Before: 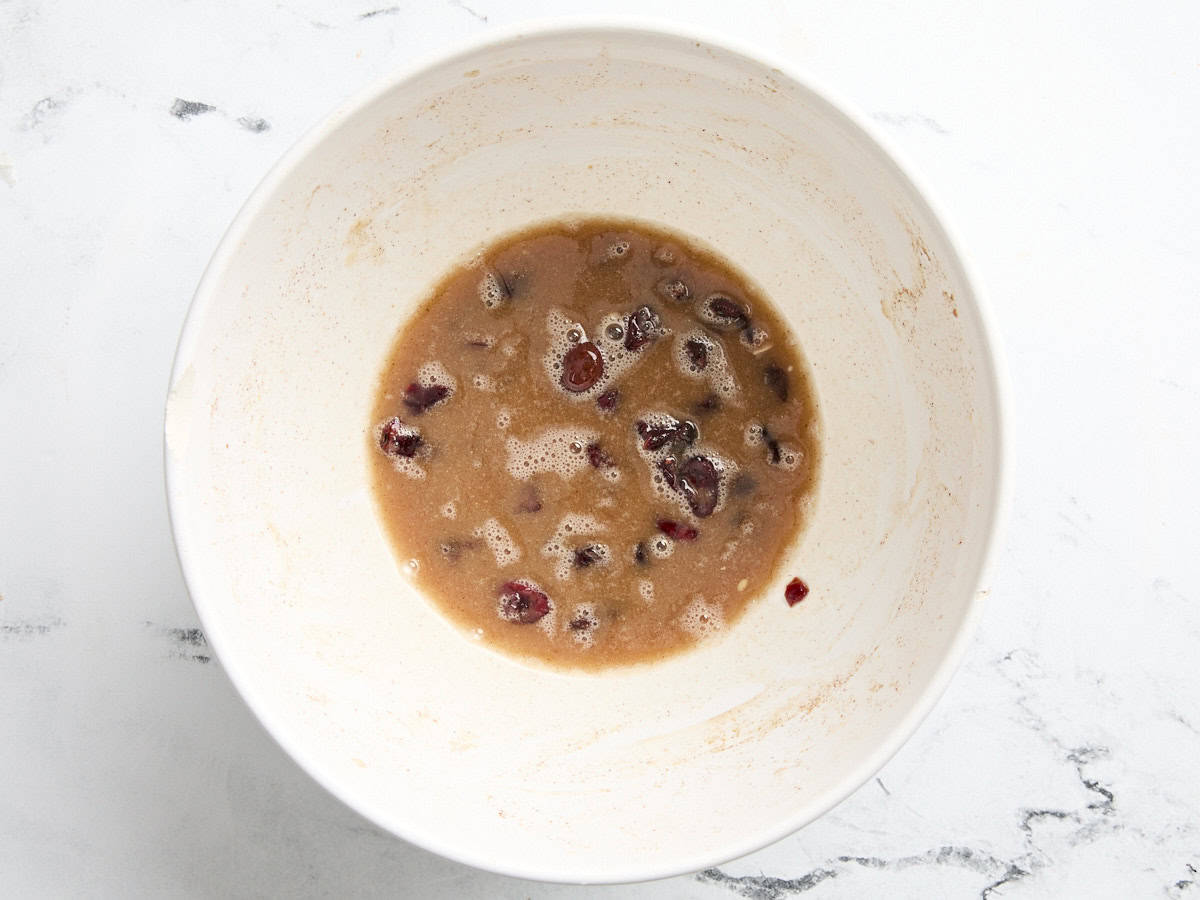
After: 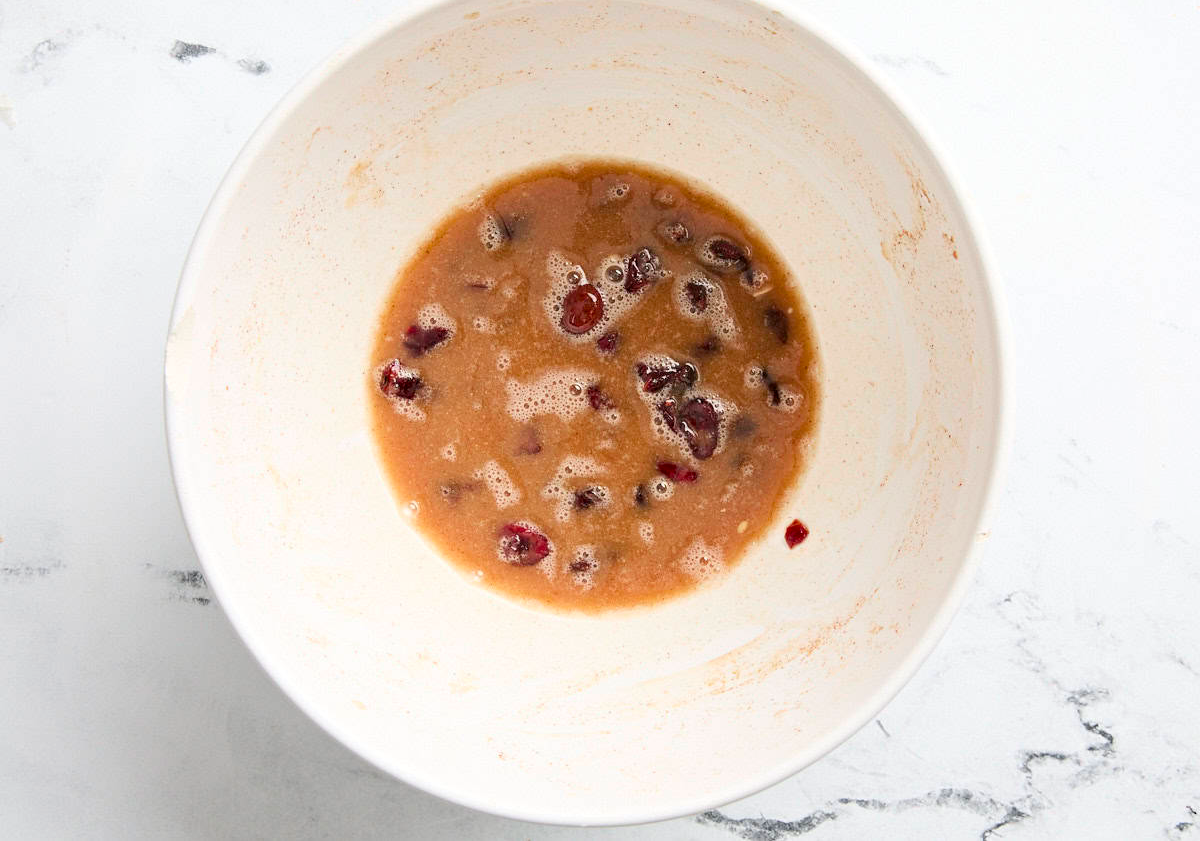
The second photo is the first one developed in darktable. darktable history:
contrast brightness saturation: contrast 0.044, saturation 0.162
crop and rotate: top 6.475%
